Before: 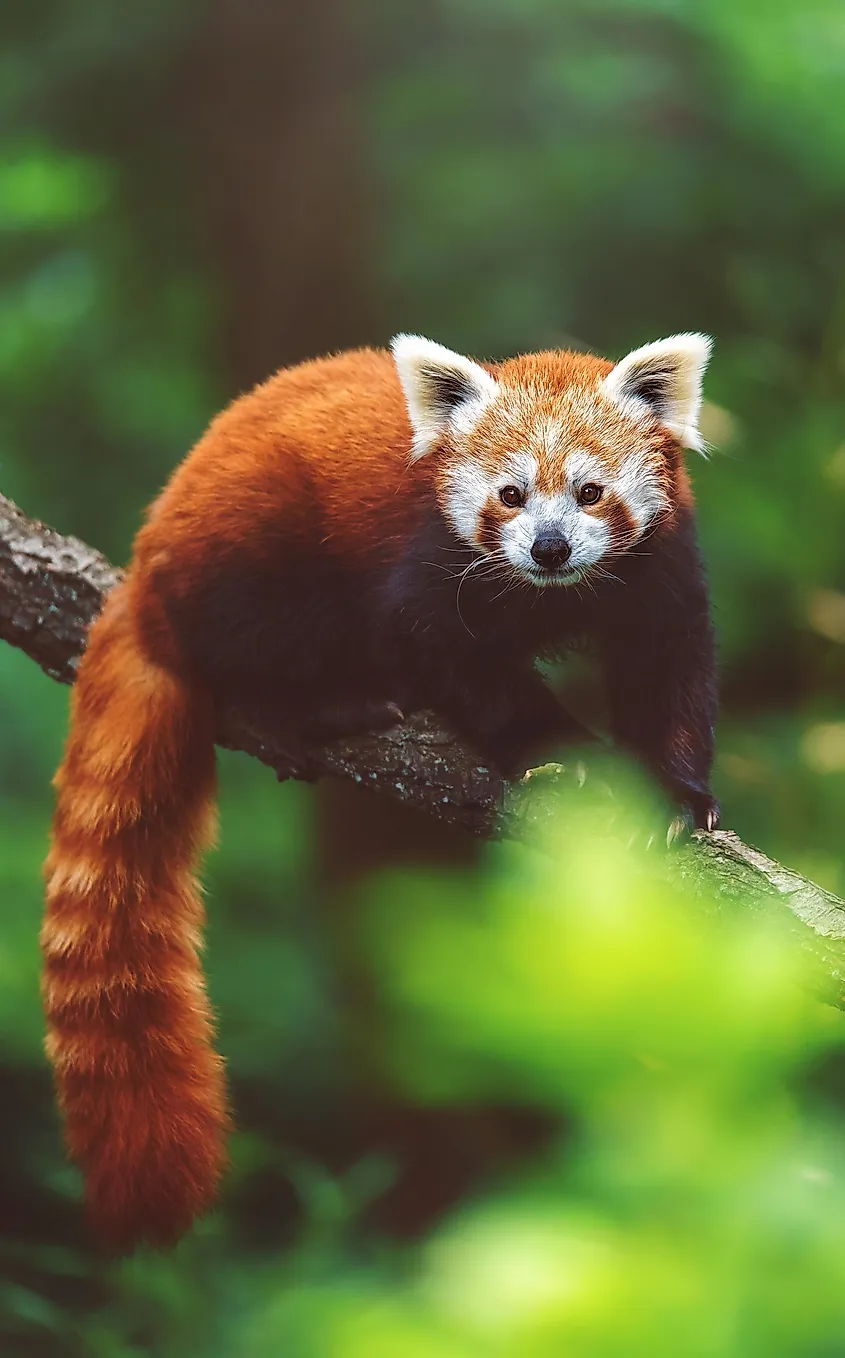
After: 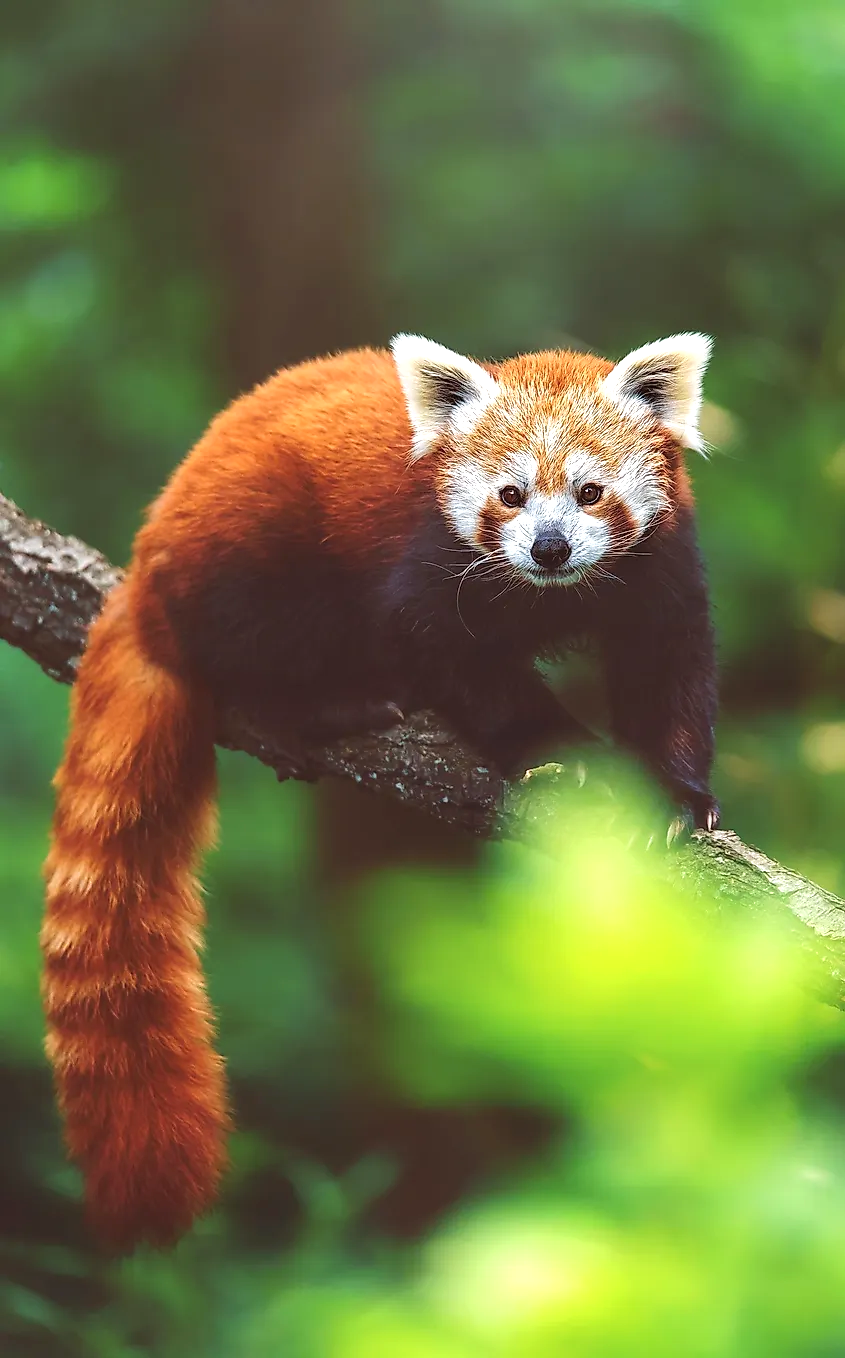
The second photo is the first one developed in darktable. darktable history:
exposure: black level correction 0, exposure 0.394 EV, compensate exposure bias true, compensate highlight preservation false
